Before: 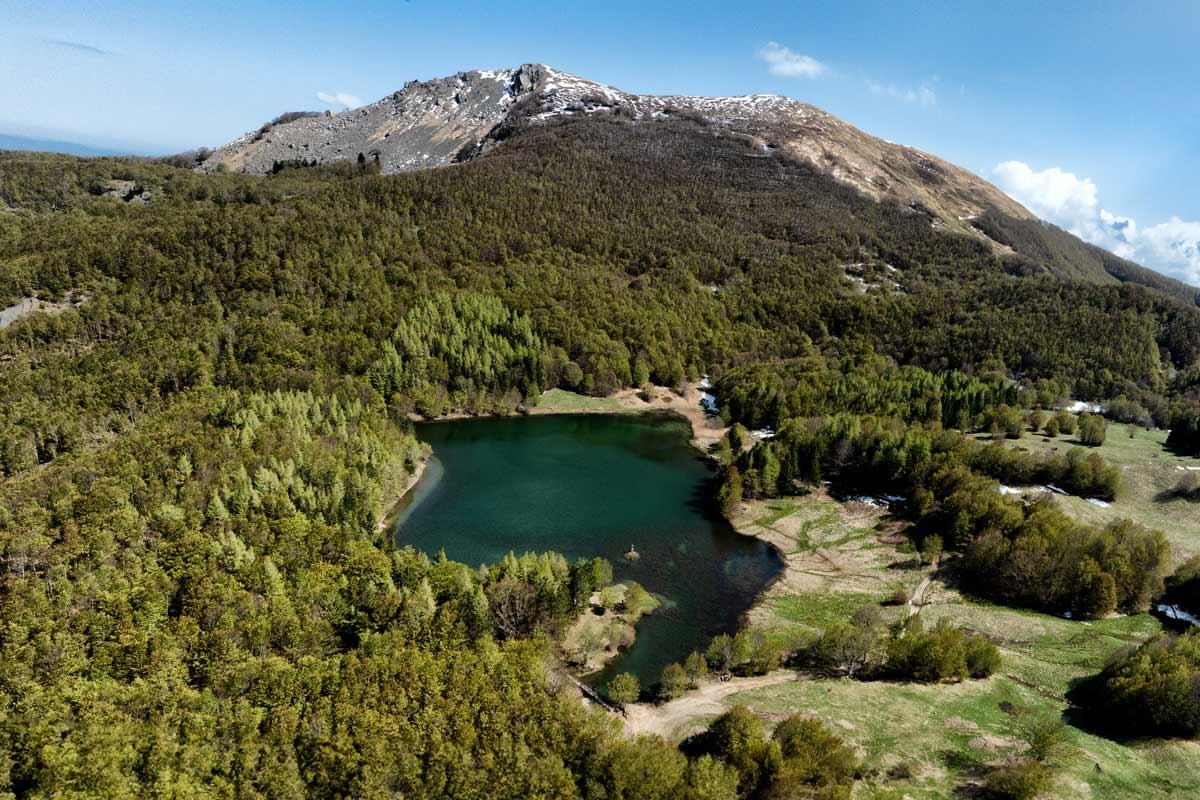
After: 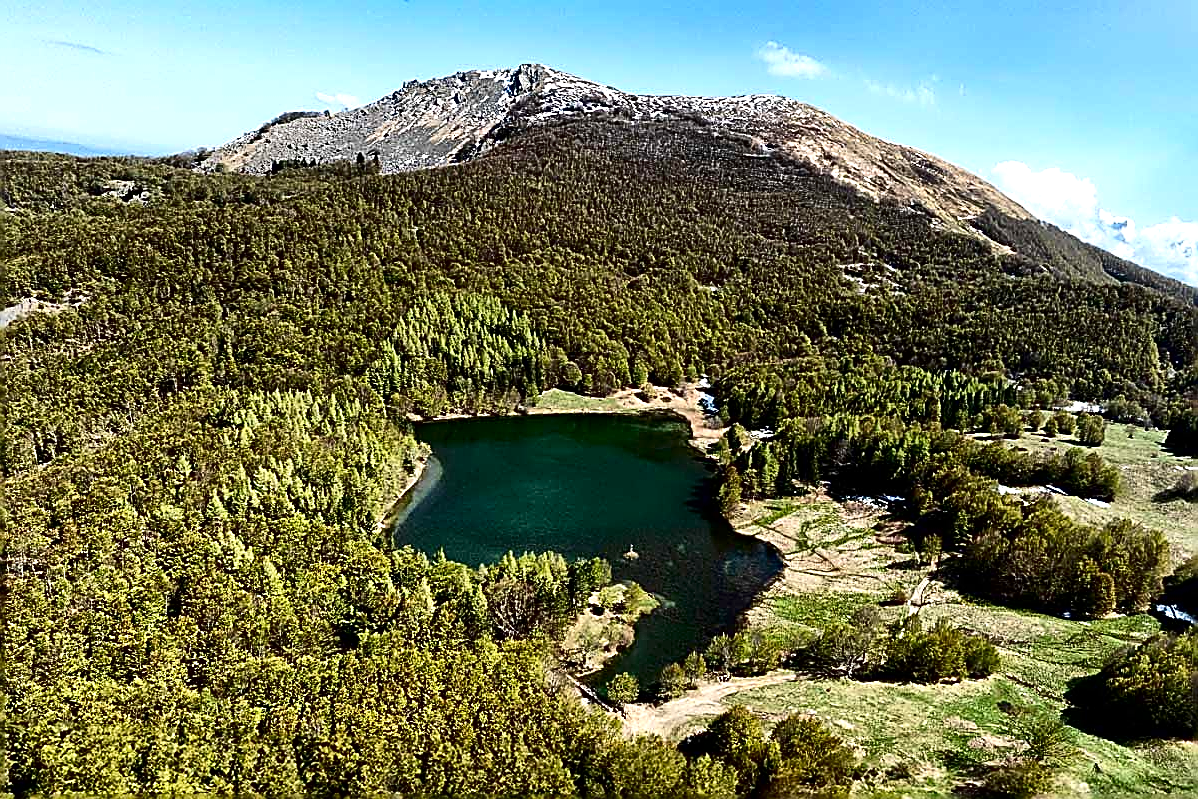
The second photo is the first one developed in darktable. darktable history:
contrast brightness saturation: contrast 0.201, brightness -0.103, saturation 0.095
crop and rotate: left 0.105%, bottom 0.009%
sharpen: amount 1.873
exposure: exposure 0.51 EV, compensate highlight preservation false
